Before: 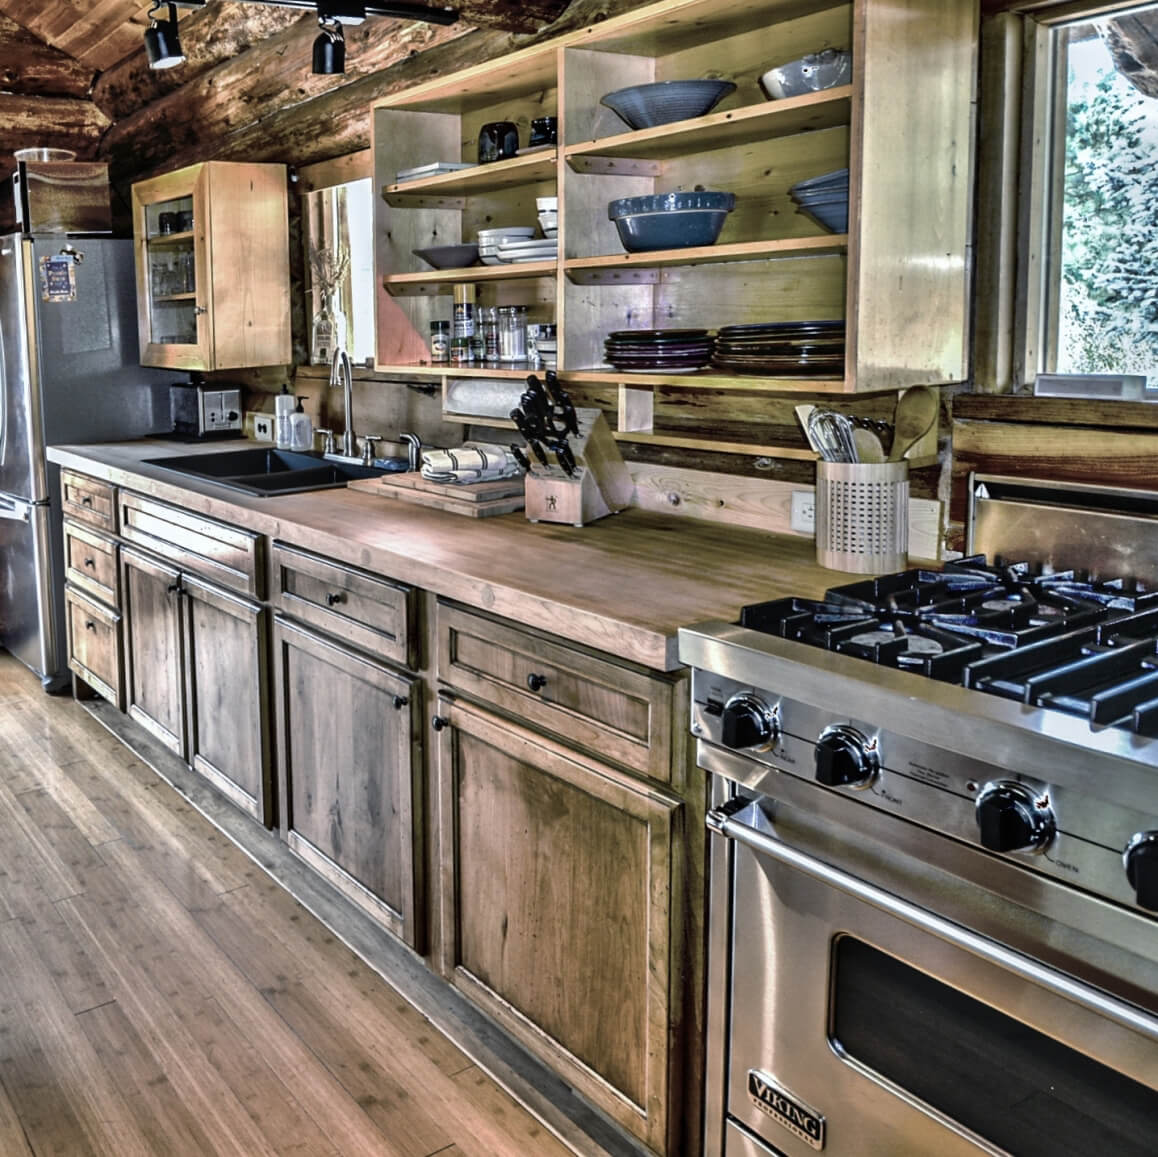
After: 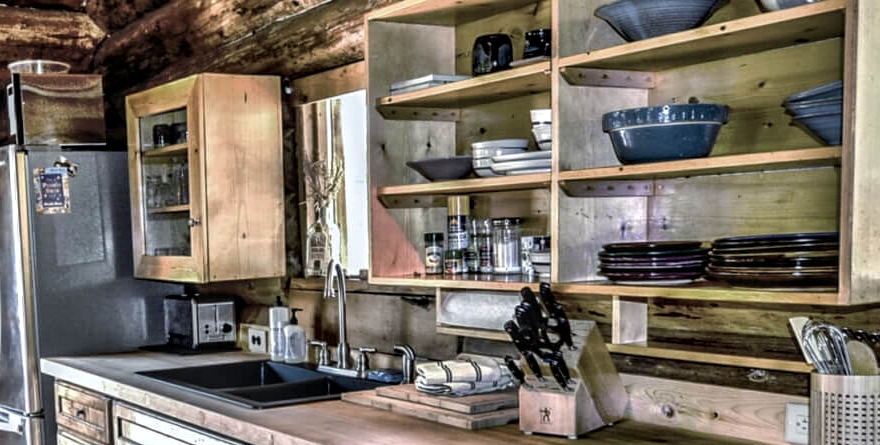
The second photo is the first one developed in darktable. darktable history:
local contrast: detail 130%
crop: left 0.557%, top 7.64%, right 23.419%, bottom 53.85%
